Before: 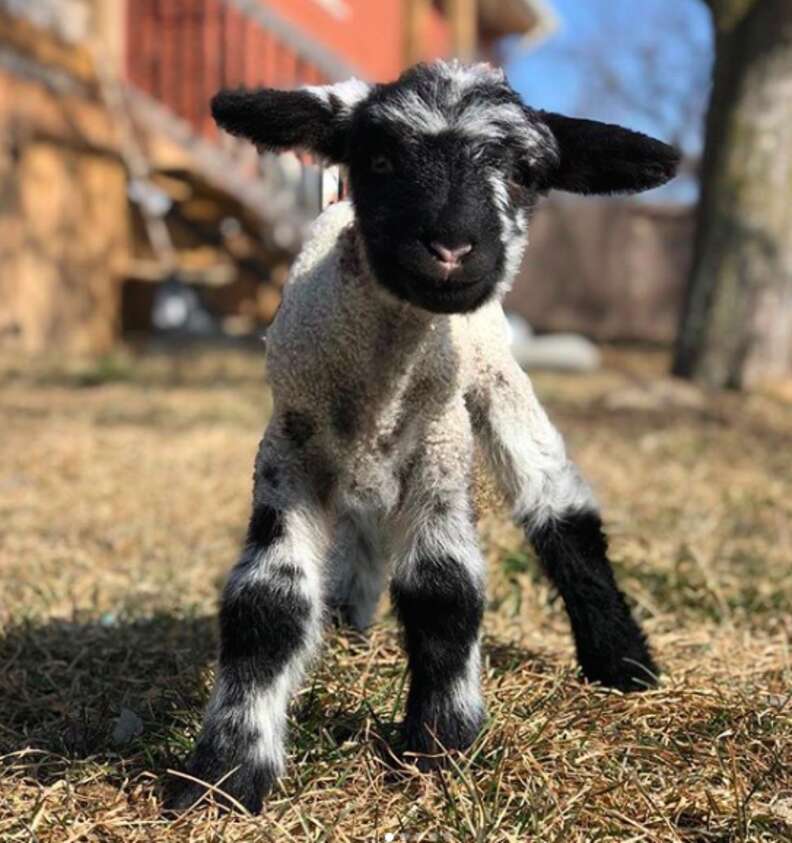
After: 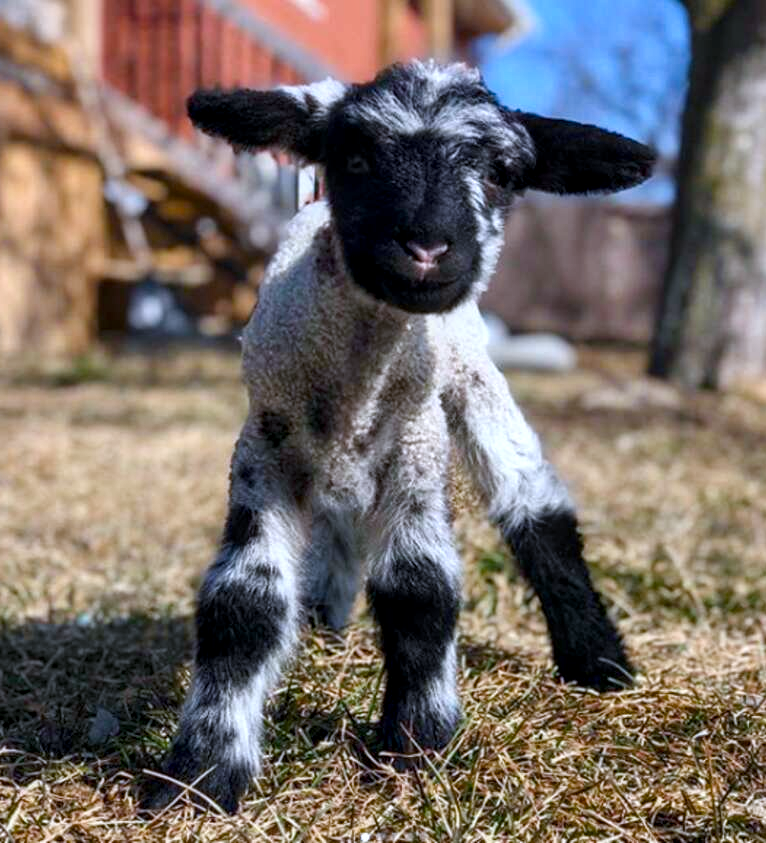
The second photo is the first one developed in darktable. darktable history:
local contrast: detail 130%
color balance rgb: perceptual saturation grading › global saturation 24.433%, perceptual saturation grading › highlights -24.599%, perceptual saturation grading › mid-tones 24.156%, perceptual saturation grading › shadows 39.714%, global vibrance 20.453%
crop and rotate: left 3.242%
color calibration: illuminant custom, x 0.372, y 0.383, temperature 4280.63 K
